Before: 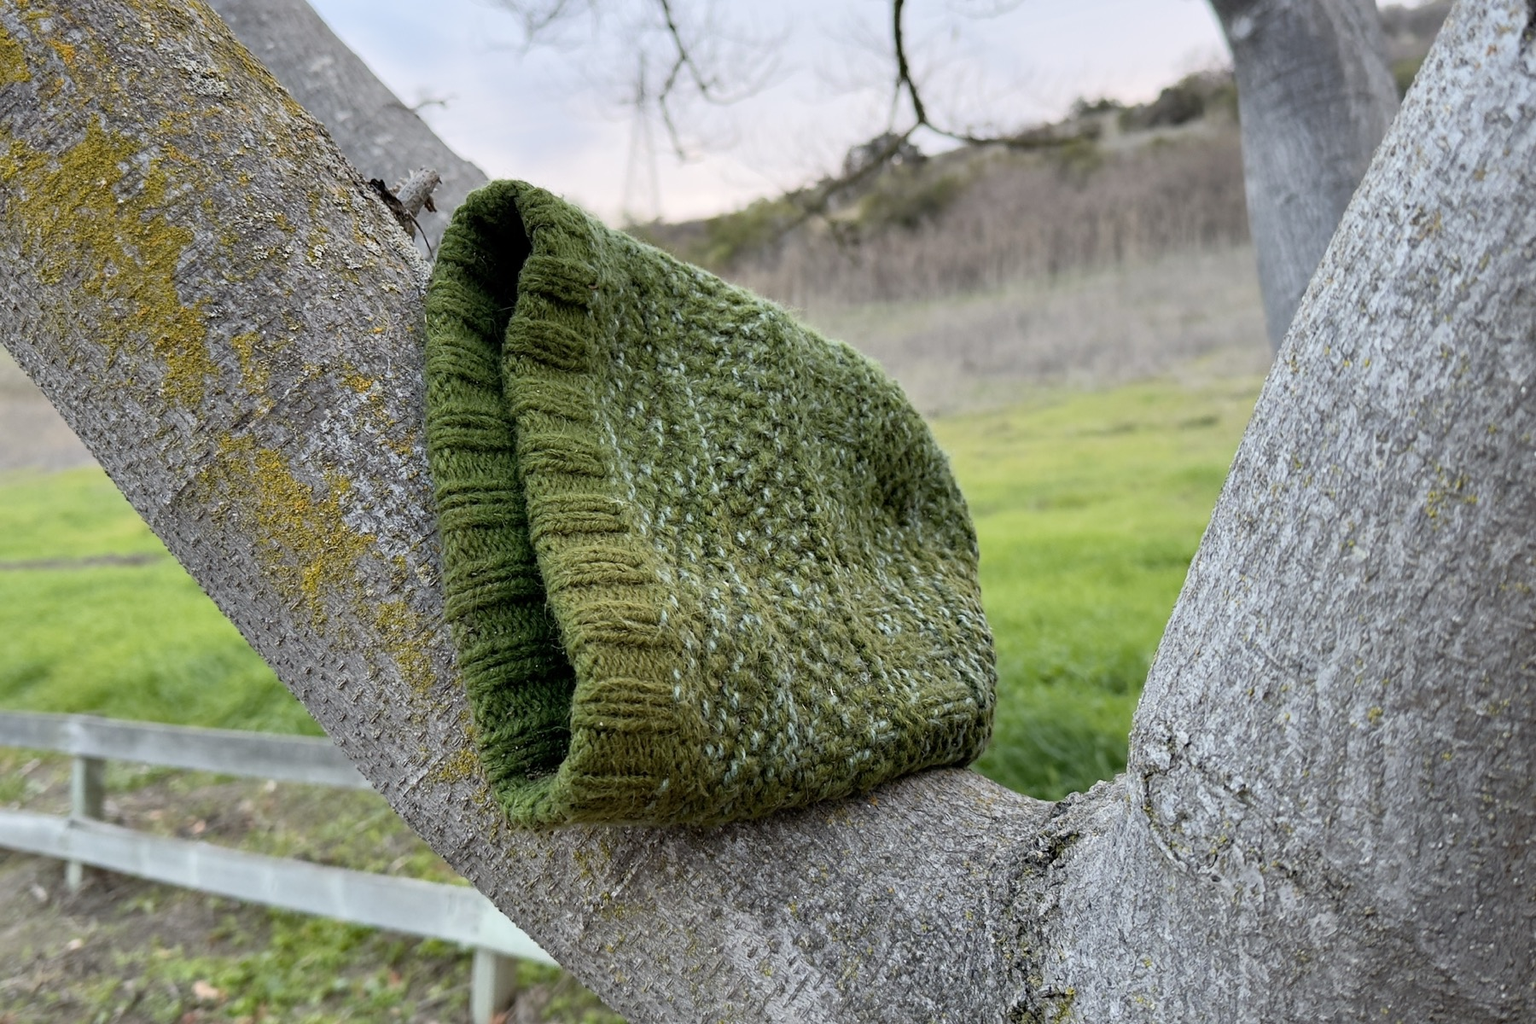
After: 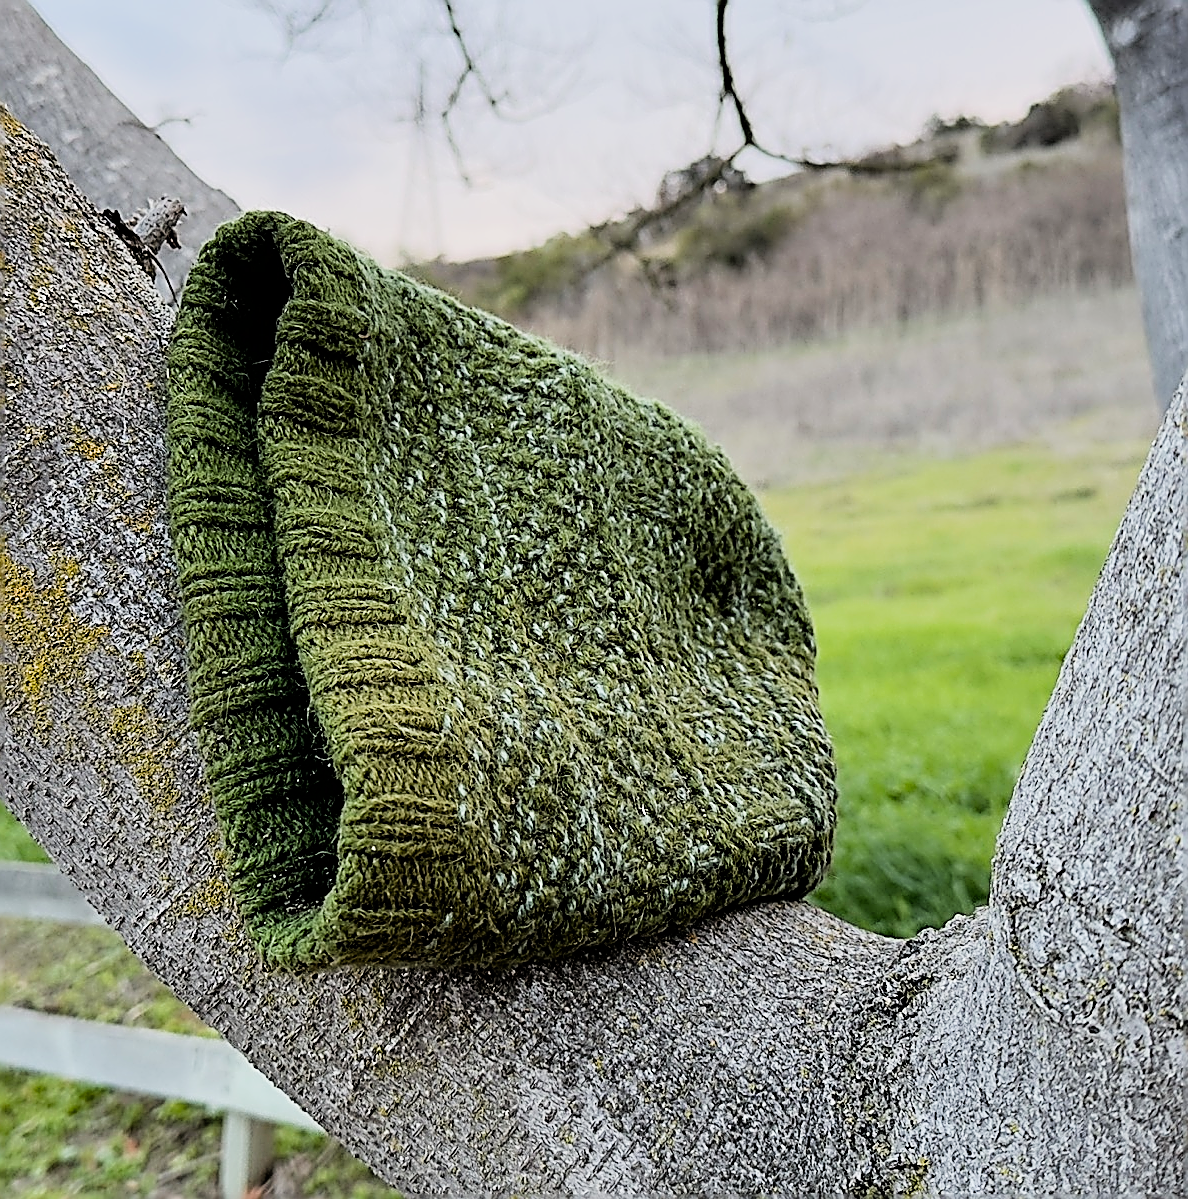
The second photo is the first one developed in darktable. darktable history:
crop and rotate: left 18.442%, right 15.508%
sharpen: amount 1.861
exposure: exposure 0.191 EV, compensate highlight preservation false
filmic rgb: black relative exposure -5 EV, hardness 2.88, contrast 1.3, highlights saturation mix -10%
